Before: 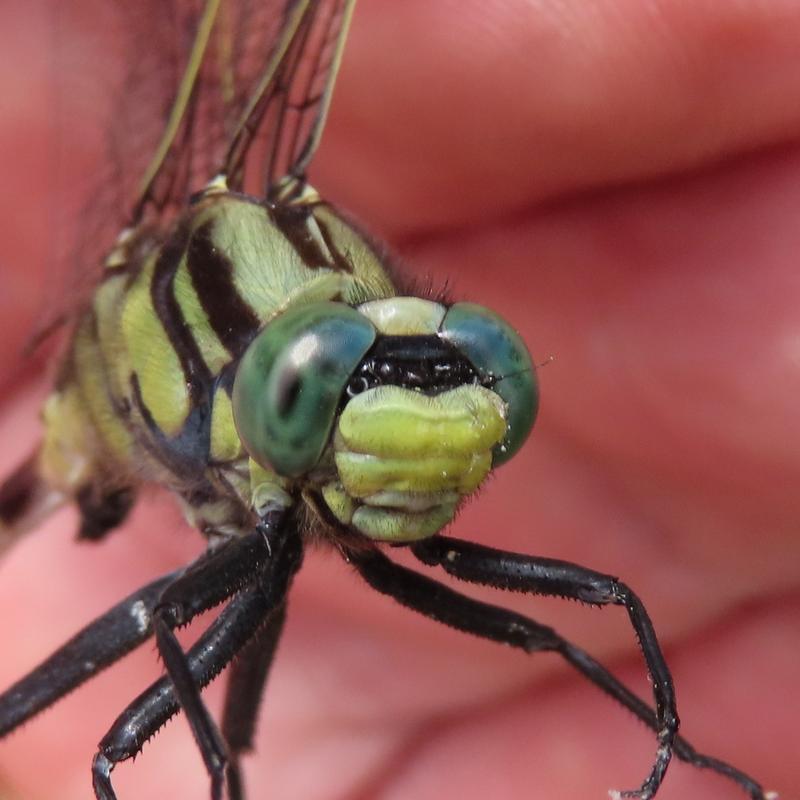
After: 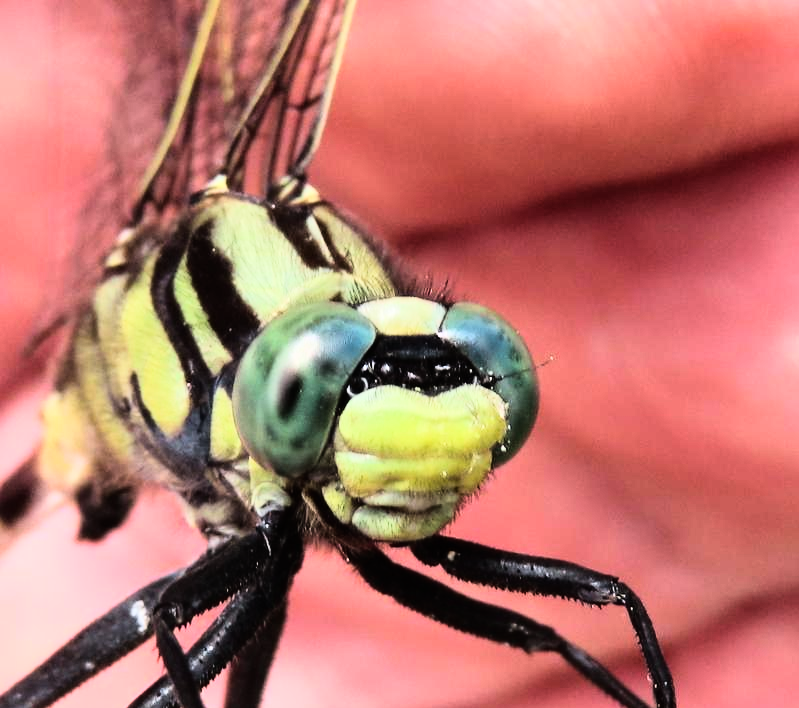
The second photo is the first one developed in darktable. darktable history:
rgb curve: curves: ch0 [(0, 0) (0.21, 0.15) (0.24, 0.21) (0.5, 0.75) (0.75, 0.96) (0.89, 0.99) (1, 1)]; ch1 [(0, 0.02) (0.21, 0.13) (0.25, 0.2) (0.5, 0.67) (0.75, 0.9) (0.89, 0.97) (1, 1)]; ch2 [(0, 0.02) (0.21, 0.13) (0.25, 0.2) (0.5, 0.67) (0.75, 0.9) (0.89, 0.97) (1, 1)], compensate middle gray true
crop and rotate: top 0%, bottom 11.49%
